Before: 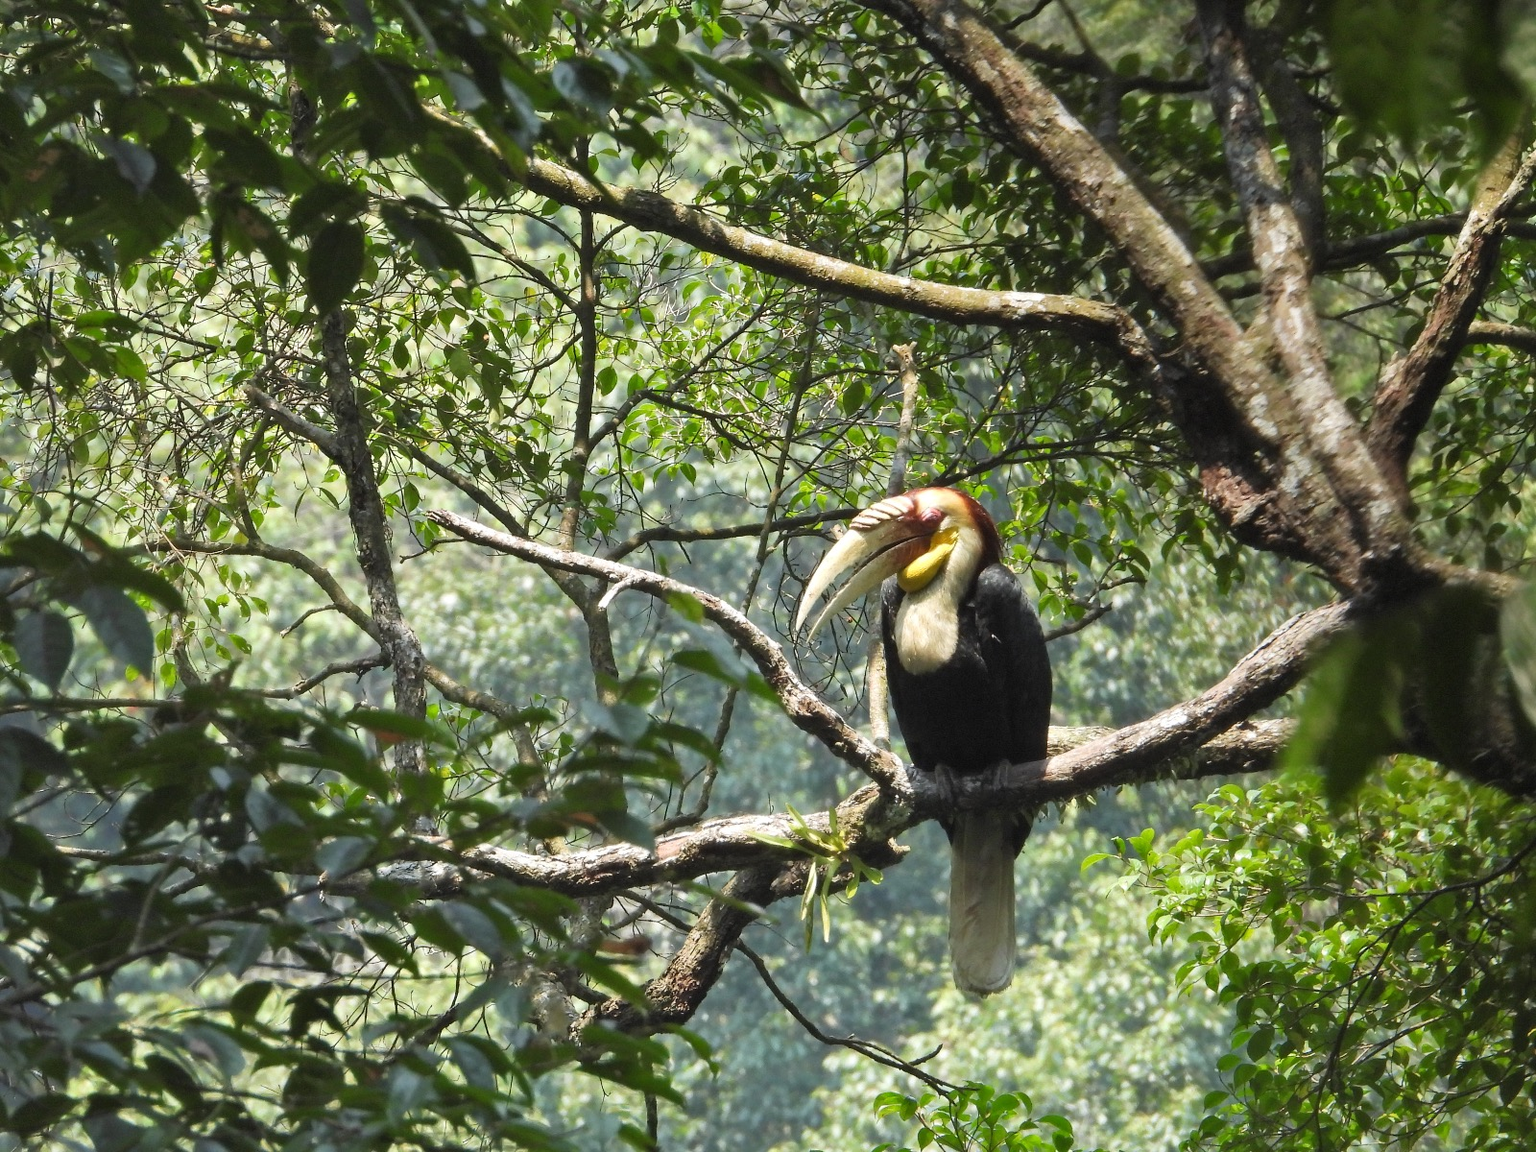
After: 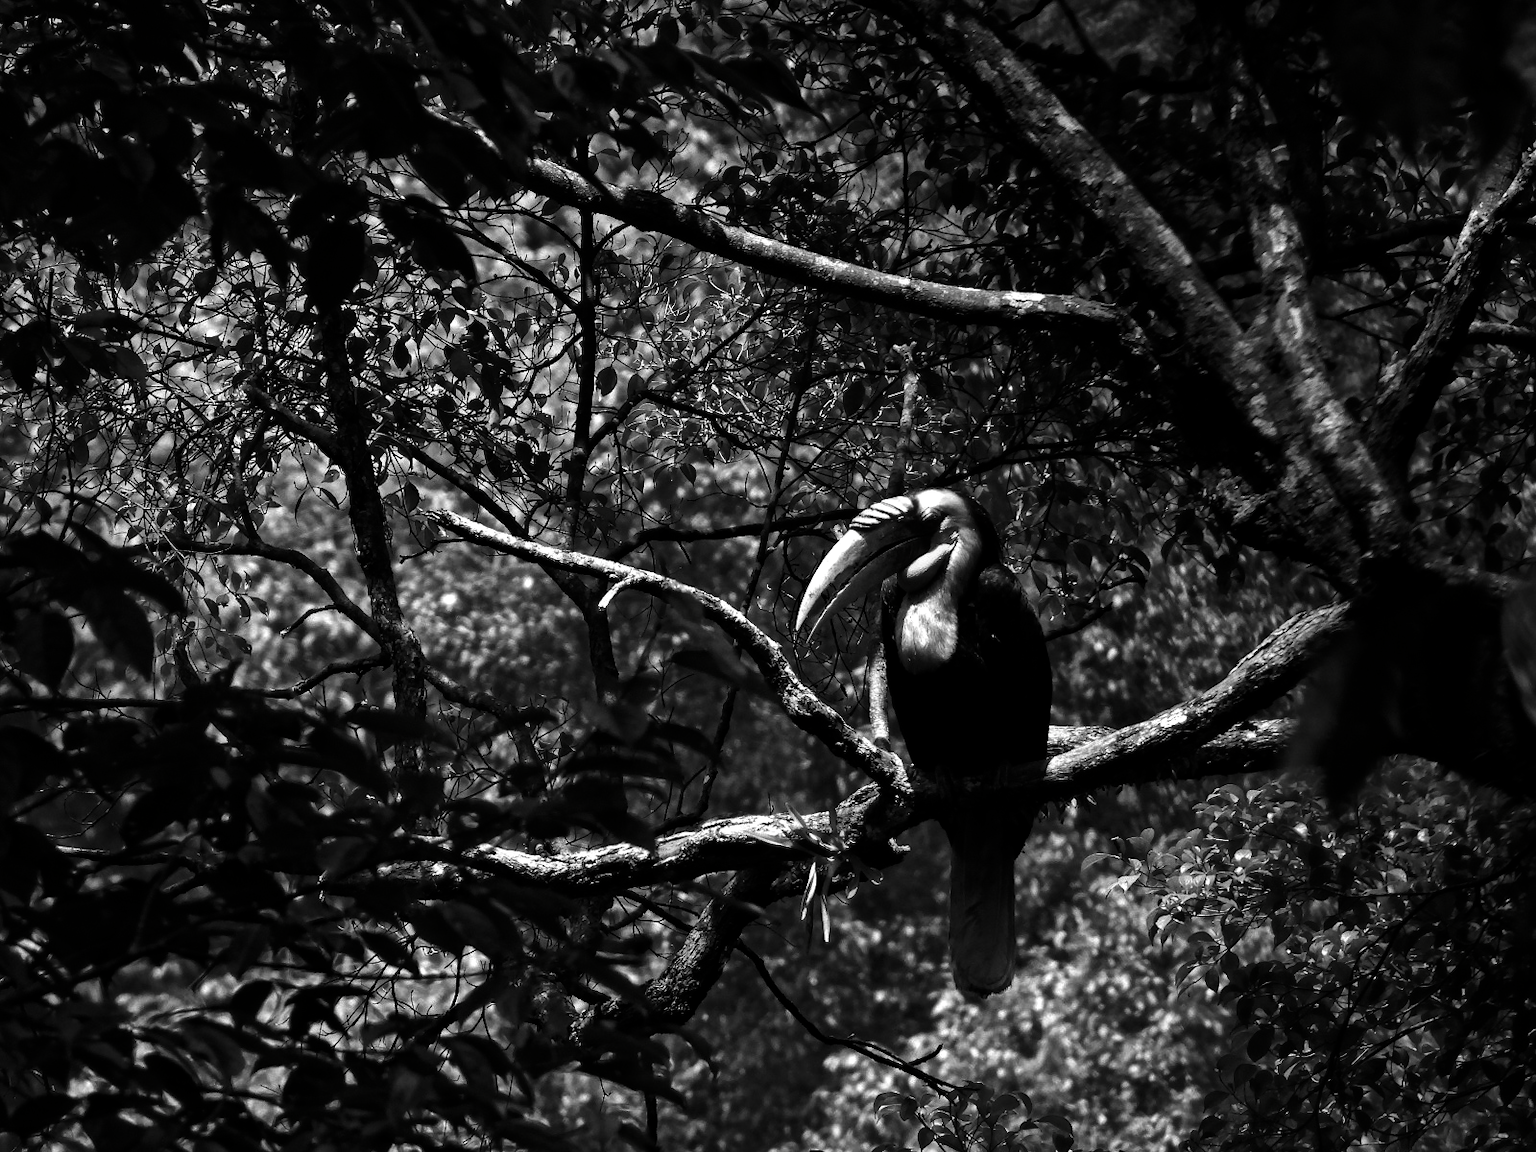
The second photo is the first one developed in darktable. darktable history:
haze removal: strength 0.281, distance 0.254, compatibility mode true, adaptive false
tone equalizer: edges refinement/feathering 500, mask exposure compensation -1.57 EV, preserve details no
contrast brightness saturation: contrast 0.02, brightness -0.995, saturation -0.996
velvia: on, module defaults
